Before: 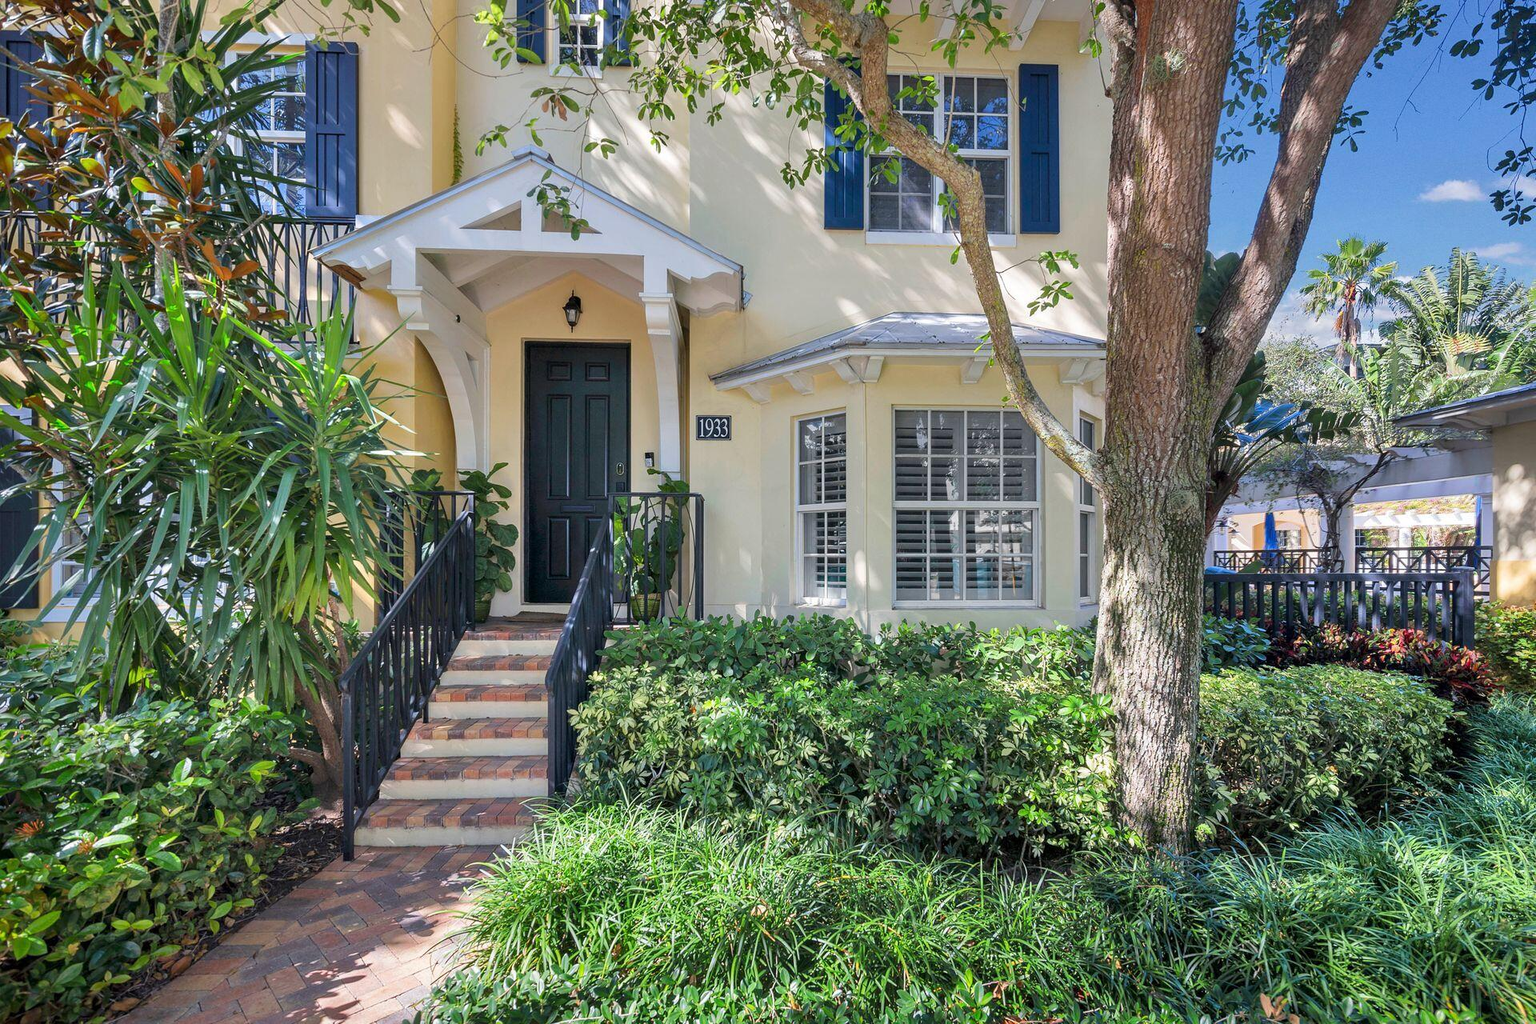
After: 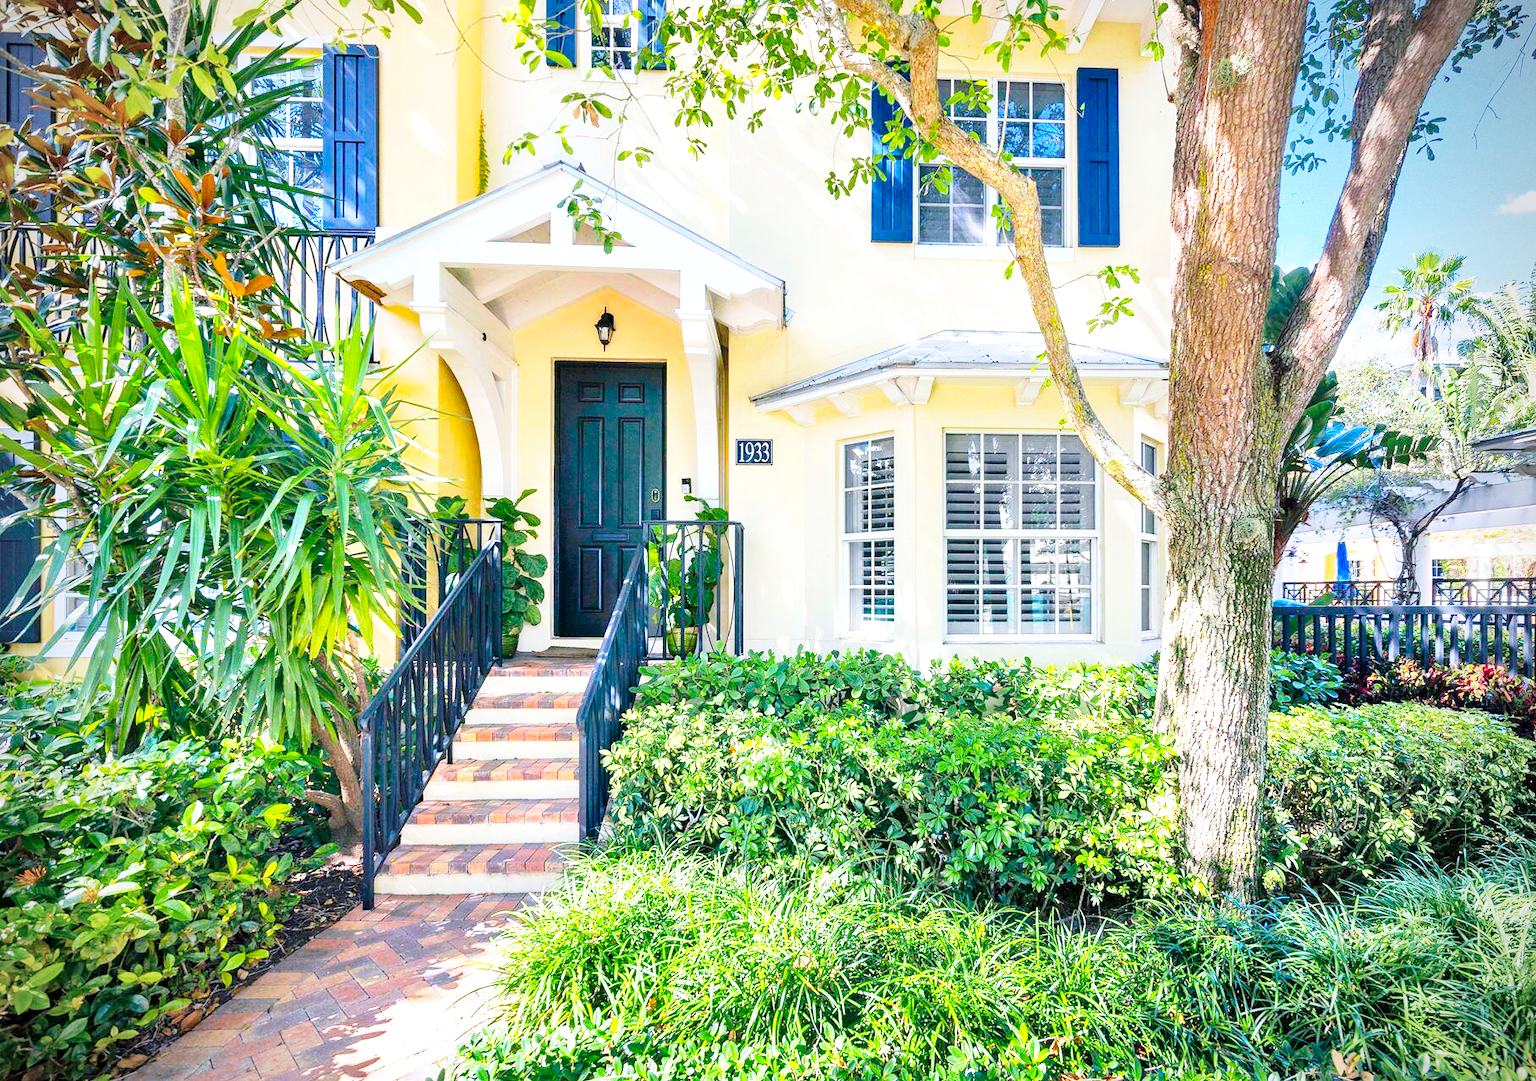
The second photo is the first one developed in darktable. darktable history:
color balance rgb: shadows lift › luminance -8.105%, shadows lift › chroma 2.168%, shadows lift › hue 199.18°, perceptual saturation grading › global saturation 29.875%, global vibrance 20%
exposure: exposure 0.945 EV, compensate exposure bias true, compensate highlight preservation false
vignetting: on, module defaults
base curve: curves: ch0 [(0, 0) (0.028, 0.03) (0.121, 0.232) (0.46, 0.748) (0.859, 0.968) (1, 1)], preserve colors none
crop and rotate: left 0%, right 5.349%
